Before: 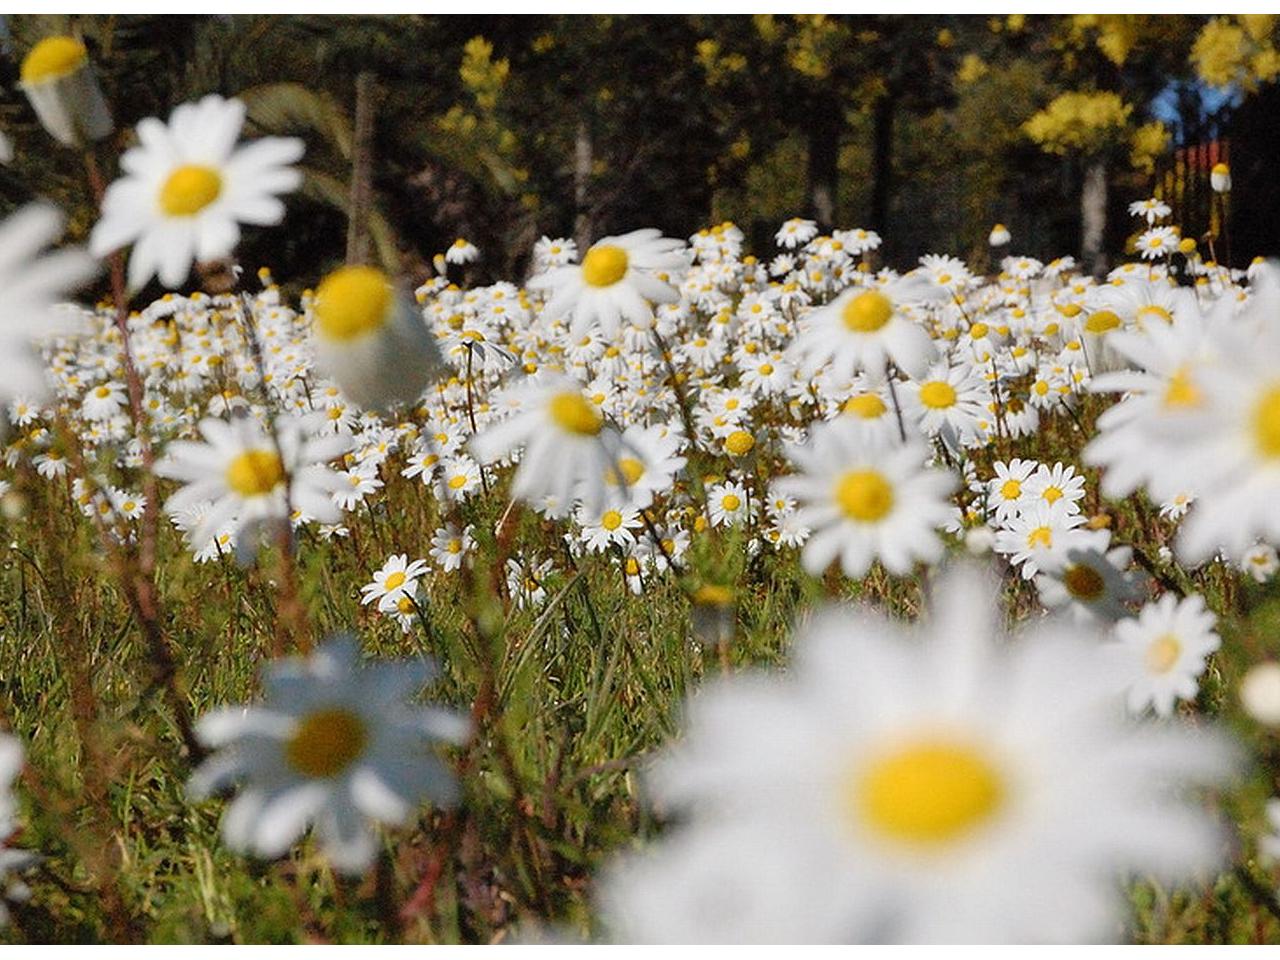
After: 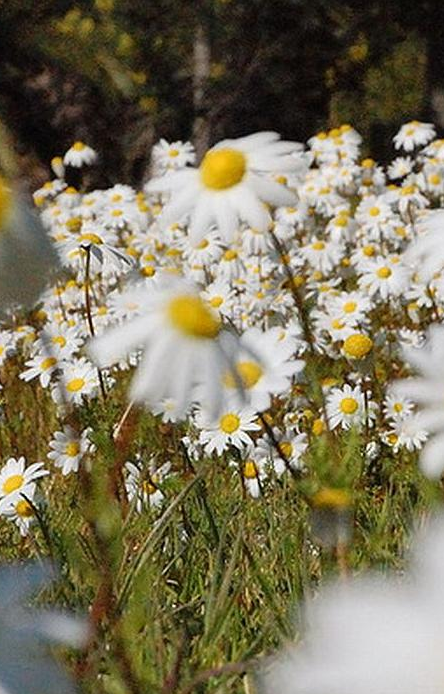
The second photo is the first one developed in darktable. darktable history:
crop and rotate: left 29.921%, top 10.193%, right 35.384%, bottom 17.457%
